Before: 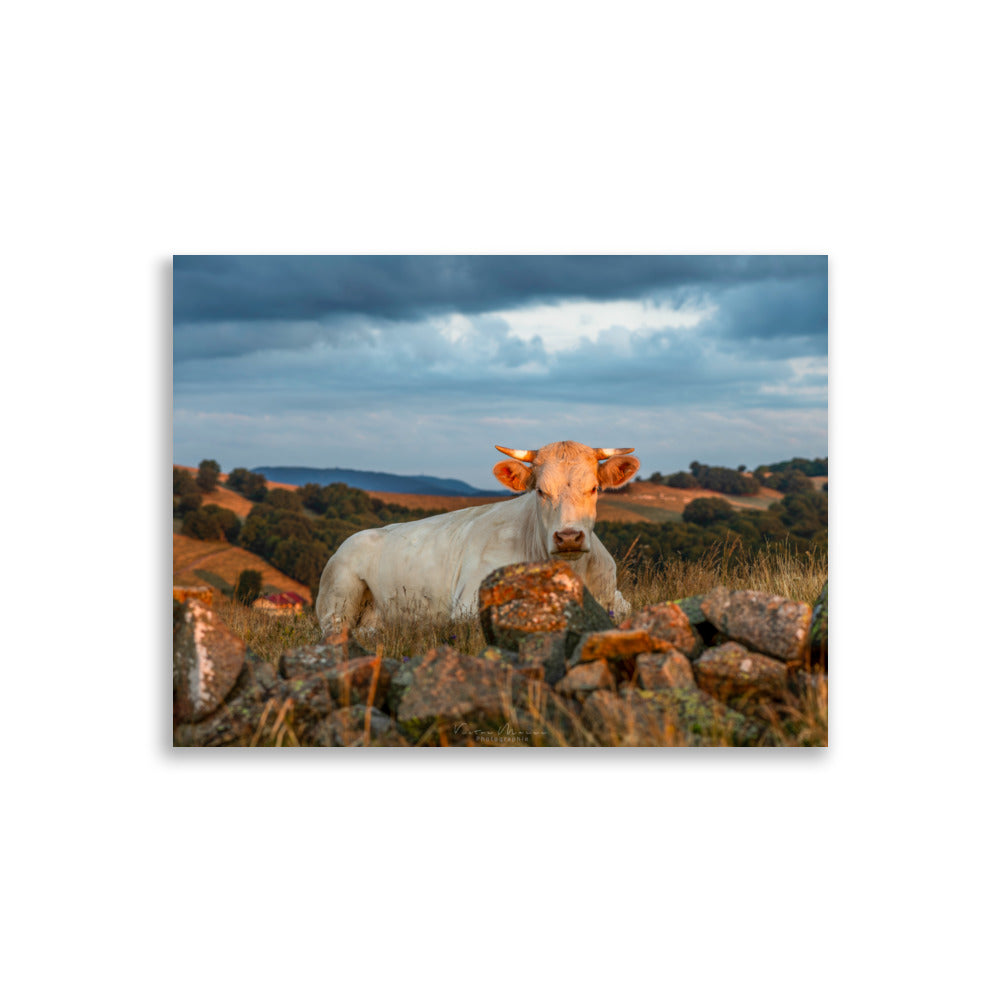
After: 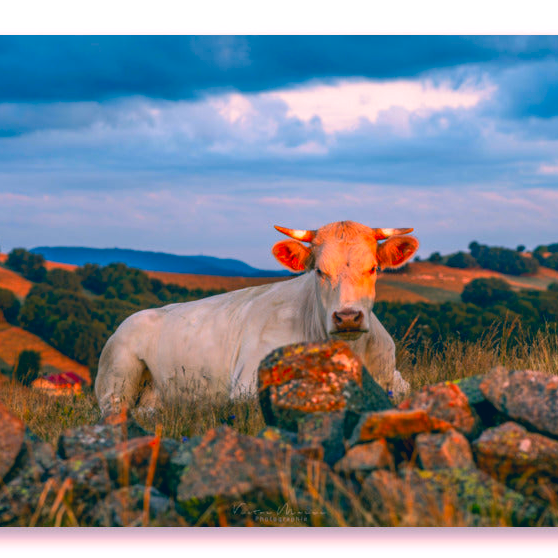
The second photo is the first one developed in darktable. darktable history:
color correction: highlights a* 17.03, highlights b* 0.205, shadows a* -15.38, shadows b* -14.56, saturation 1.5
crop and rotate: left 22.13%, top 22.054%, right 22.026%, bottom 22.102%
split-toning: shadows › saturation 0.61, highlights › saturation 0.58, balance -28.74, compress 87.36%
